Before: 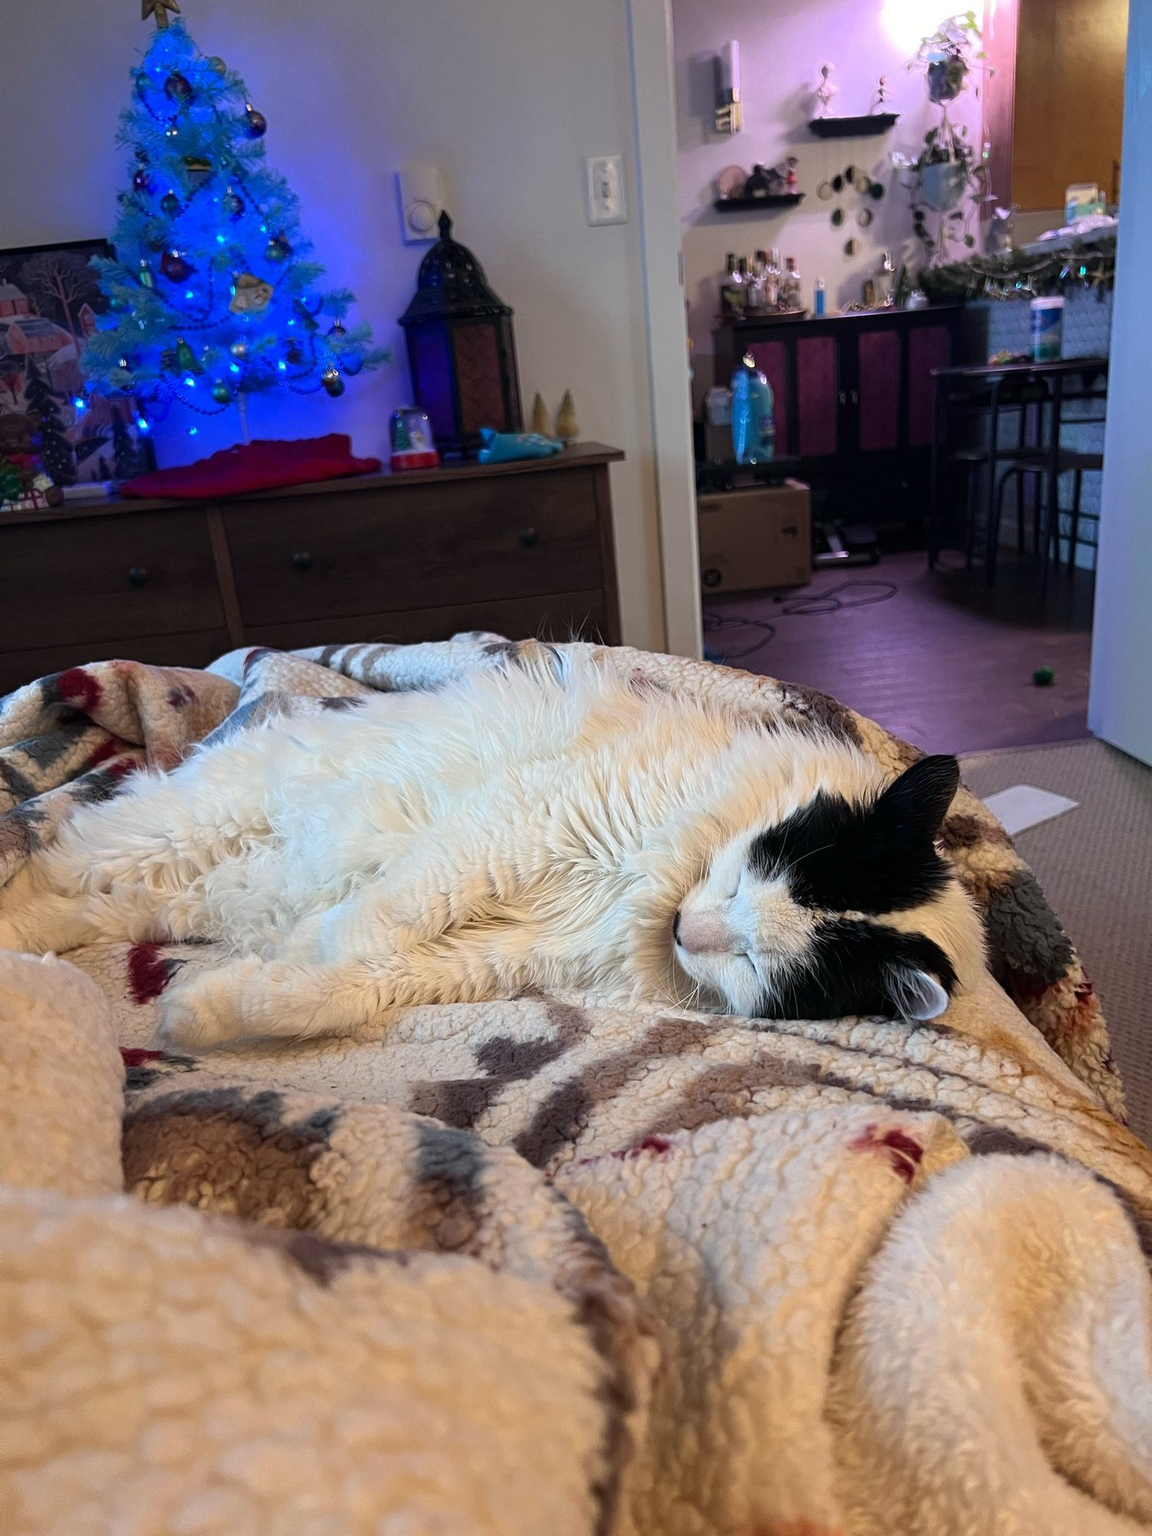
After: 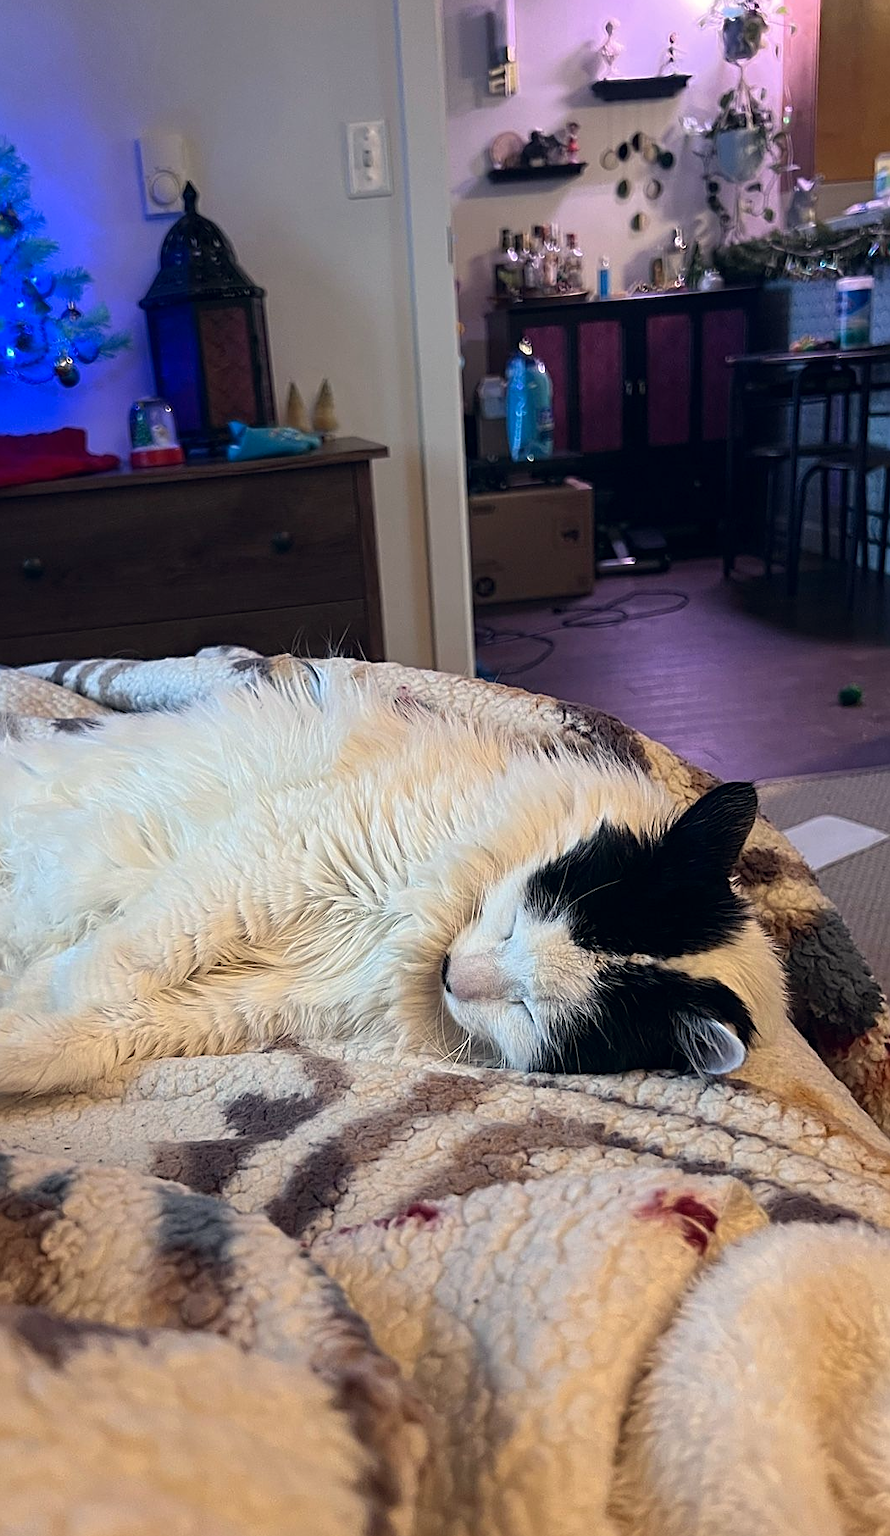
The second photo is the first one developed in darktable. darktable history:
crop and rotate: left 23.688%, top 3.042%, right 6.229%, bottom 6.281%
sharpen: on, module defaults
color correction: highlights a* 0.235, highlights b* 2.73, shadows a* -0.712, shadows b* -4.69
